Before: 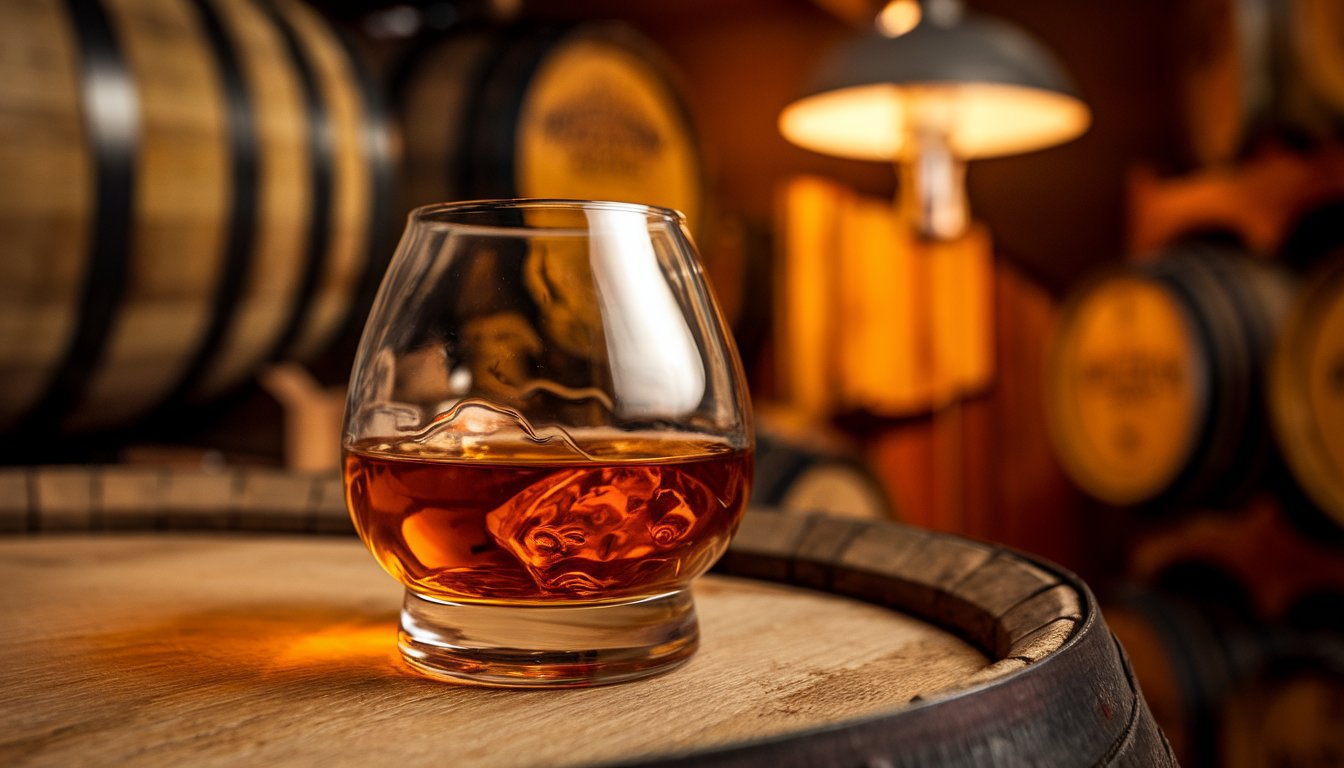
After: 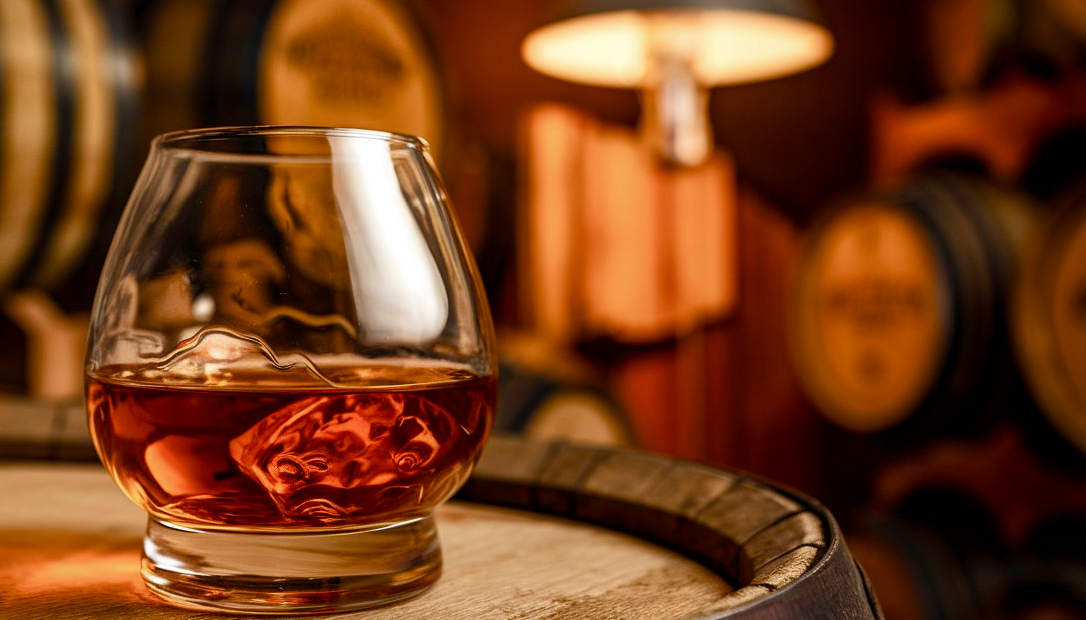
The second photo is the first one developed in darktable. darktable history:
velvia: on, module defaults
crop: left 19.159%, top 9.58%, bottom 9.58%
color balance rgb: perceptual saturation grading › global saturation 20%, perceptual saturation grading › highlights -50%, perceptual saturation grading › shadows 30%
